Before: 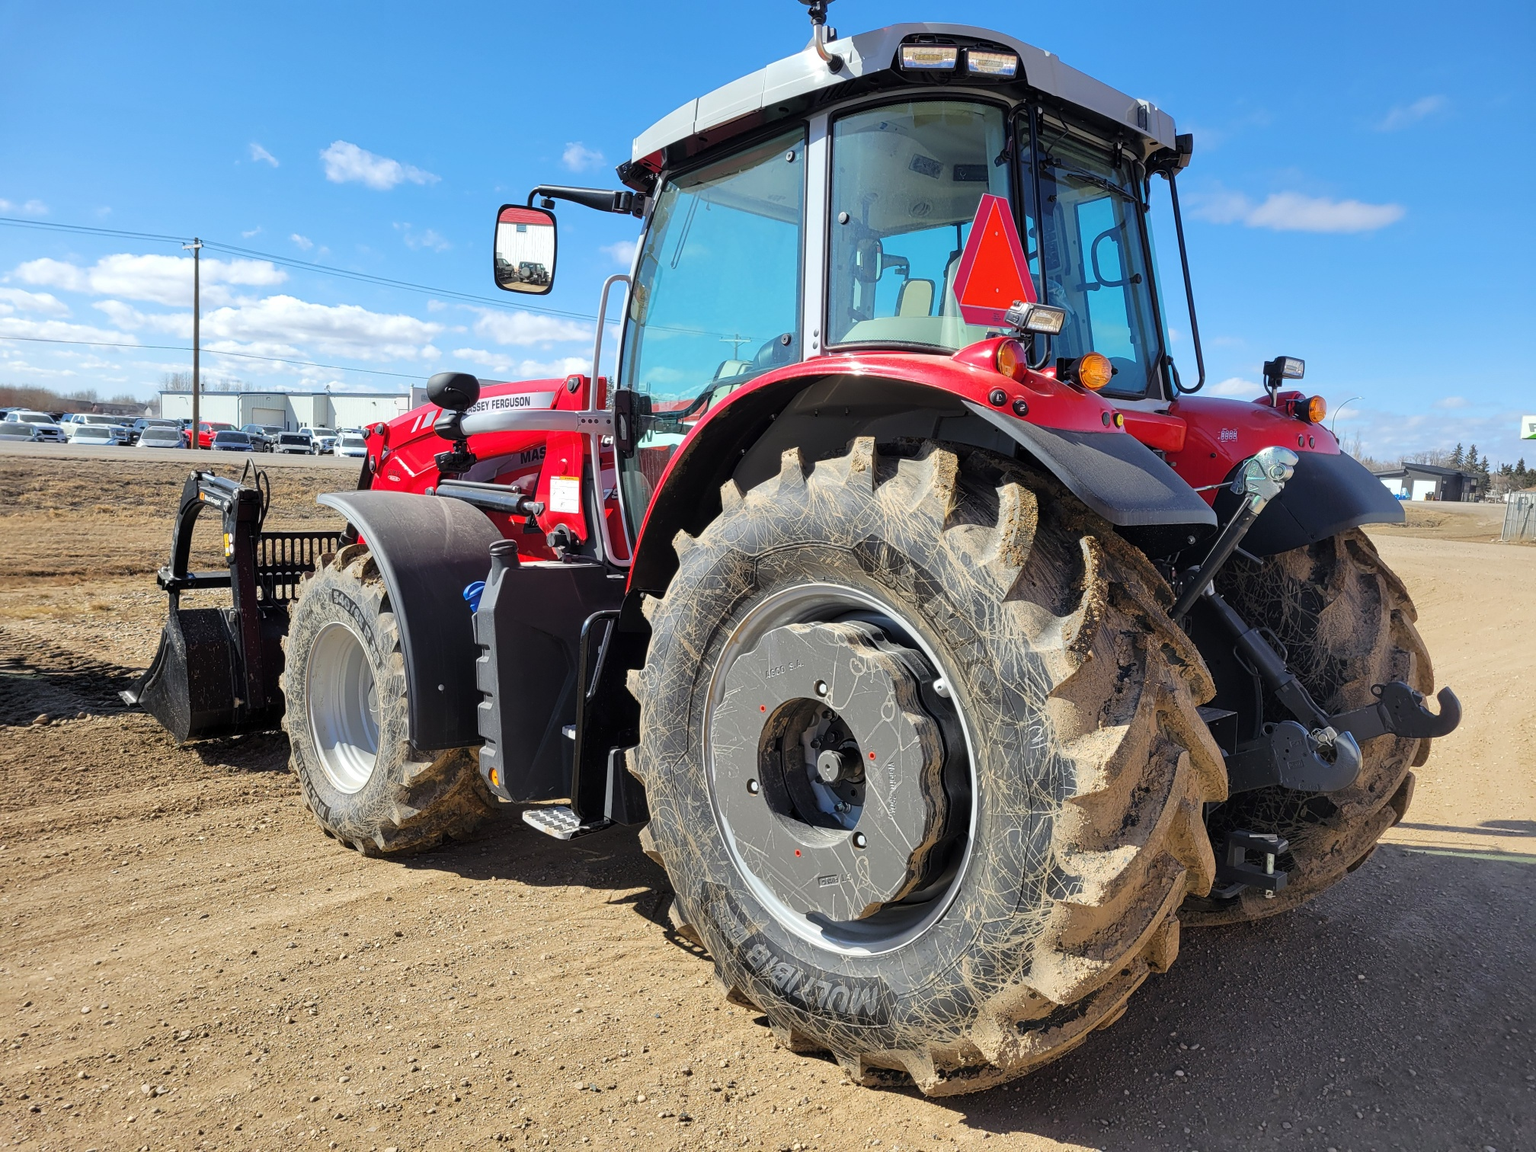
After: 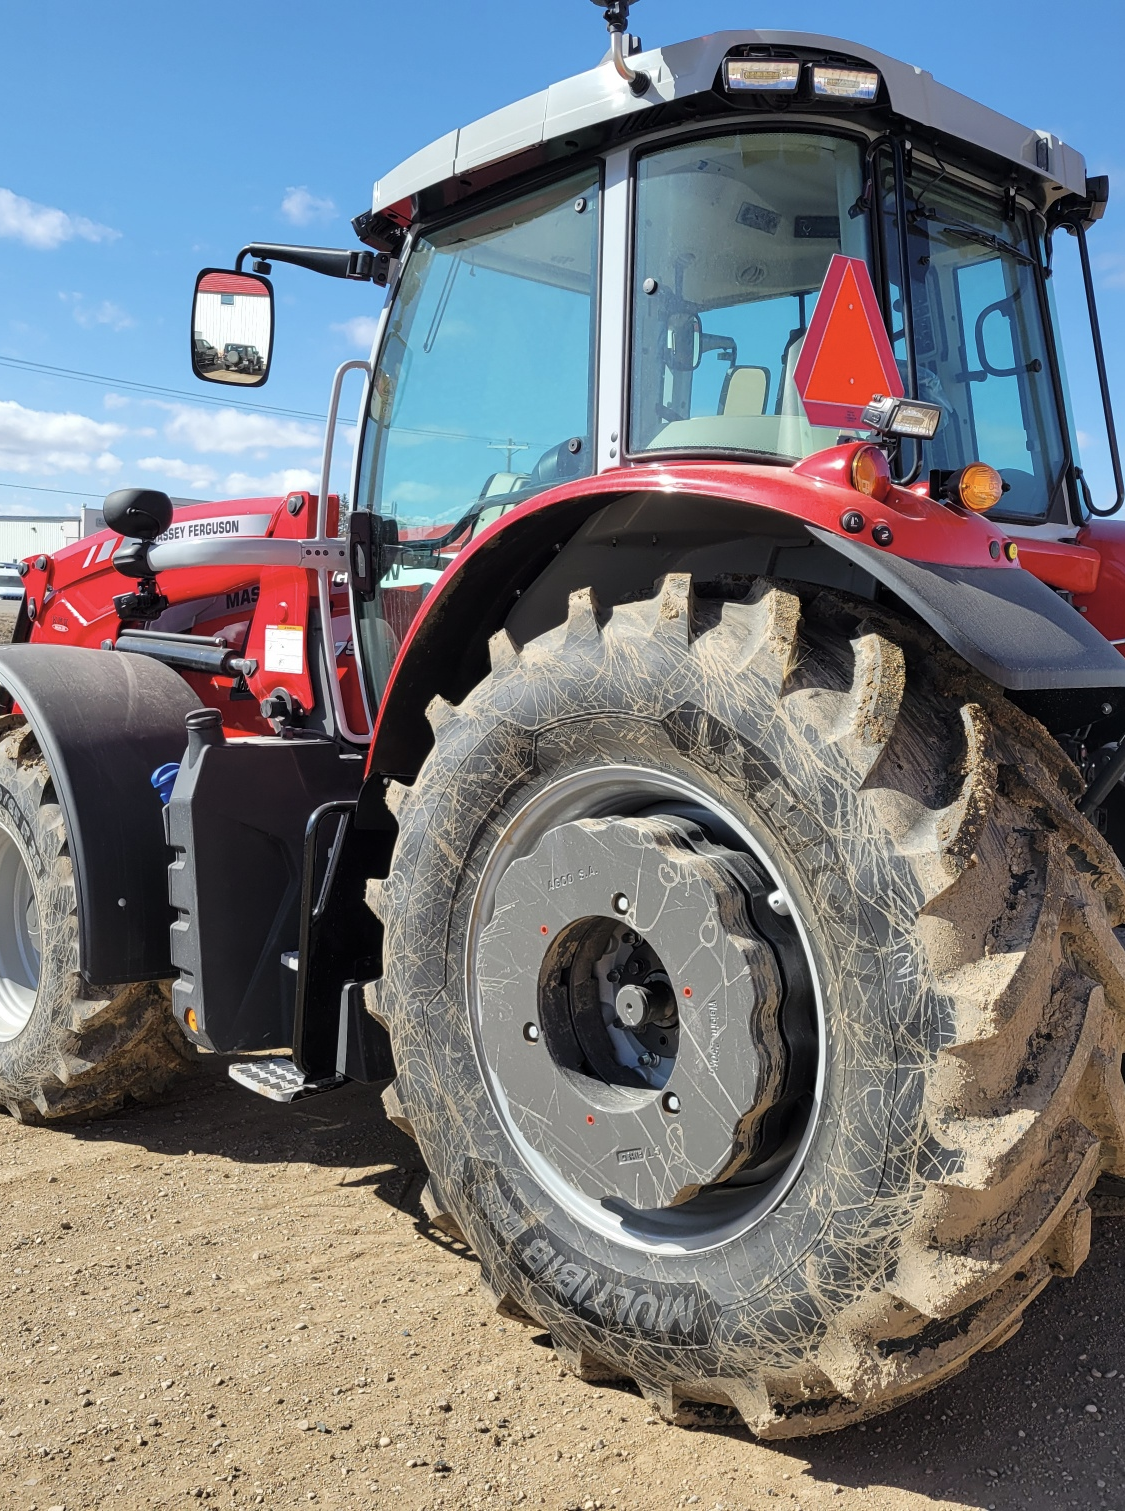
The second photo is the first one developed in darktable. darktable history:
color correction: highlights b* -0.052, saturation 0.836
crop and rotate: left 22.716%, right 21.453%
